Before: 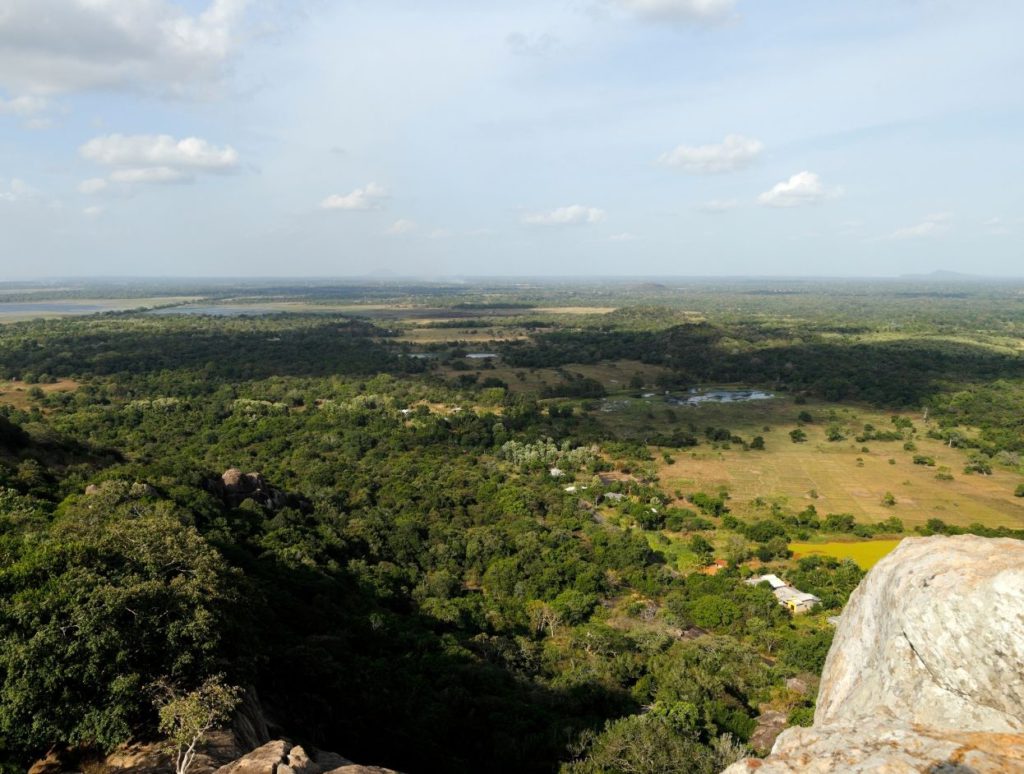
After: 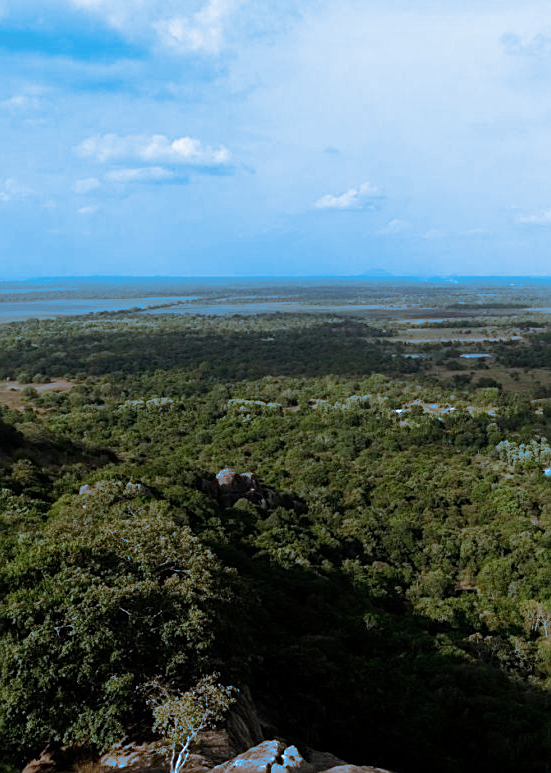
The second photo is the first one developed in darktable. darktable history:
crop: left 0.587%, right 45.588%, bottom 0.086%
split-toning: shadows › hue 220°, shadows › saturation 0.64, highlights › hue 220°, highlights › saturation 0.64, balance 0, compress 5.22%
rotate and perspective: automatic cropping off
sharpen: on, module defaults
